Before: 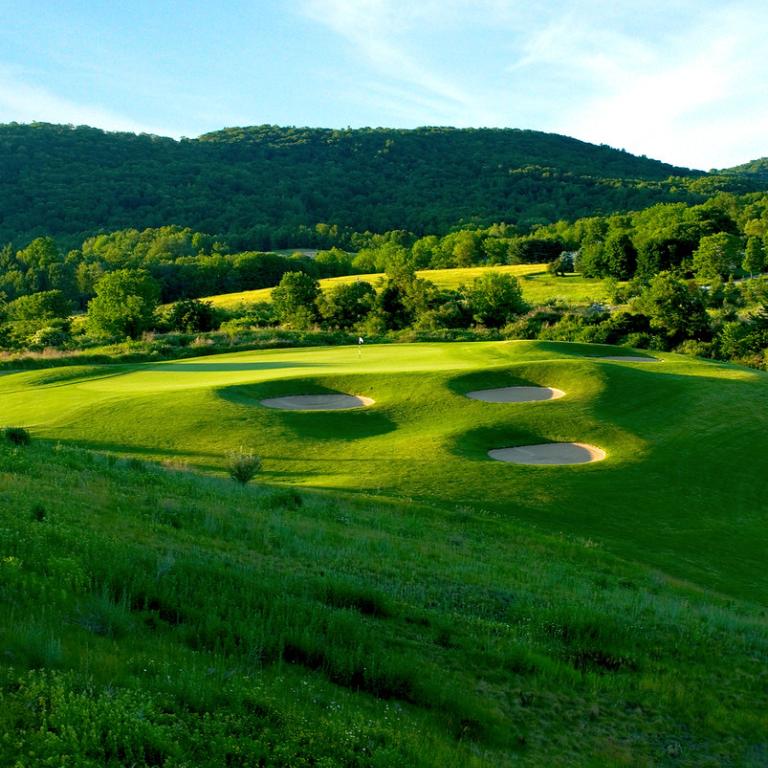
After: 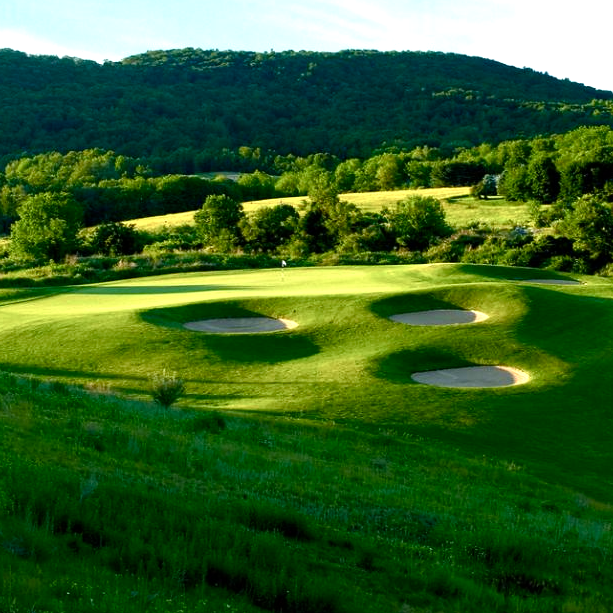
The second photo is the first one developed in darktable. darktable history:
color balance rgb: shadows lift › luminance -20%, power › hue 72.24°, highlights gain › luminance 15%, global offset › hue 171.6°, perceptual saturation grading › highlights -30%, perceptual saturation grading › shadows 20%, global vibrance 30%, contrast 10%
crop and rotate: left 10.071%, top 10.071%, right 10.02%, bottom 10.02%
